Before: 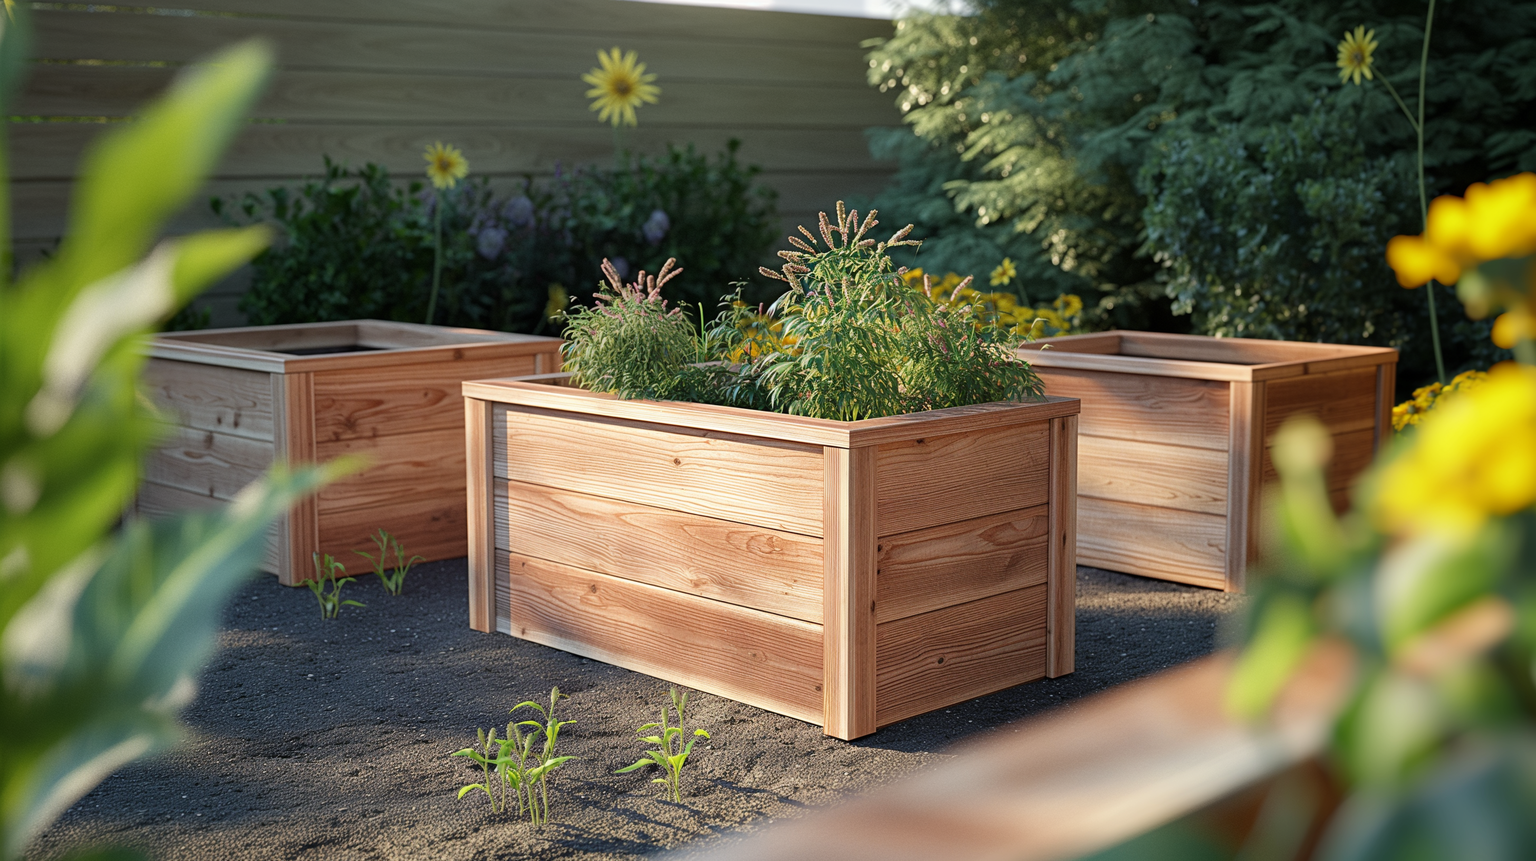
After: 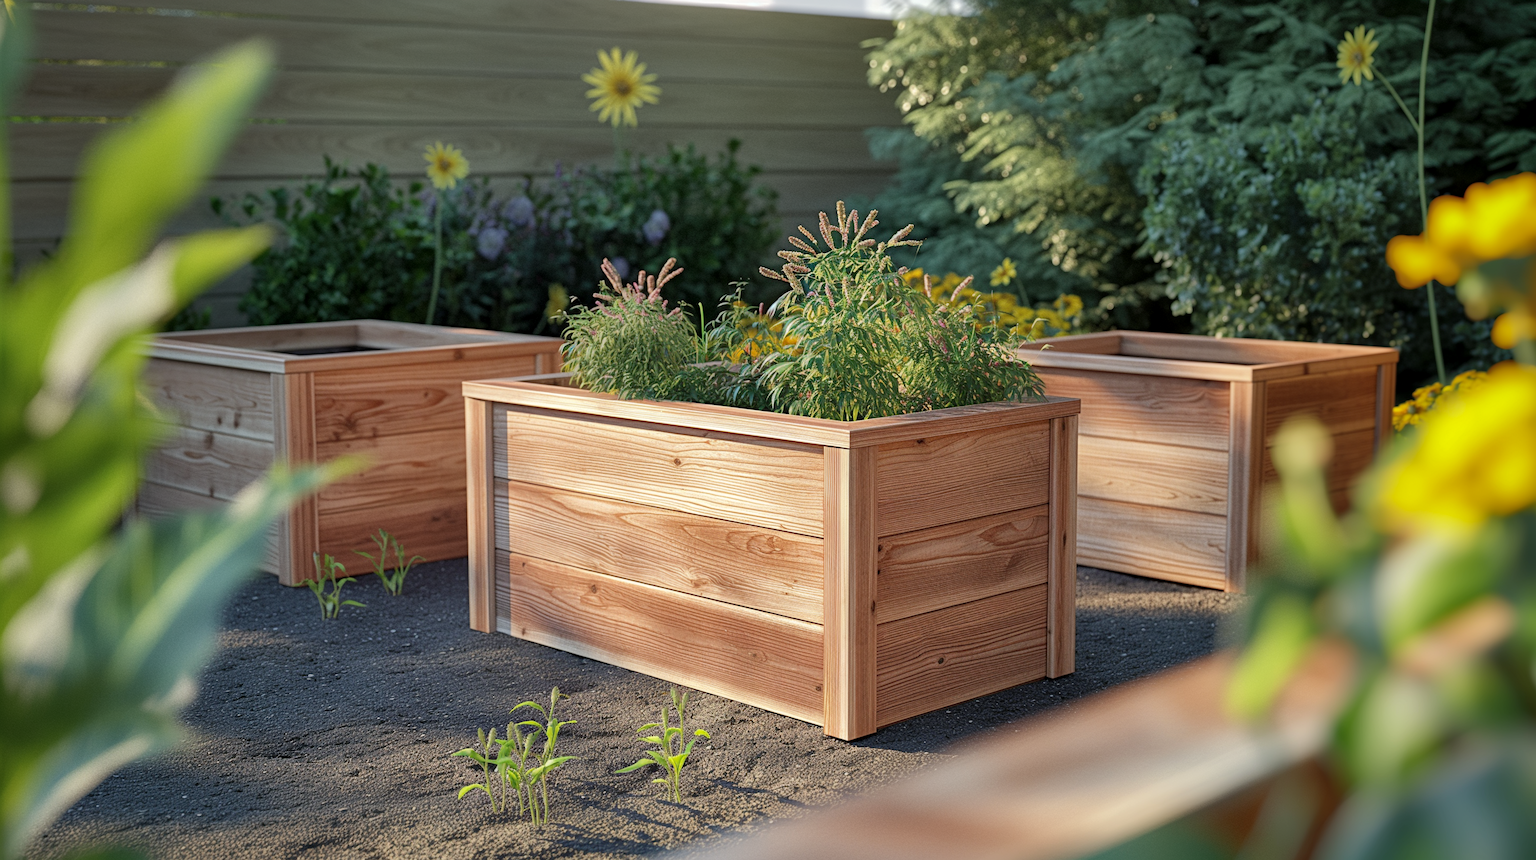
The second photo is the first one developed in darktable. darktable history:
shadows and highlights: on, module defaults
local contrast: highlights 100%, shadows 100%, detail 120%, midtone range 0.2
